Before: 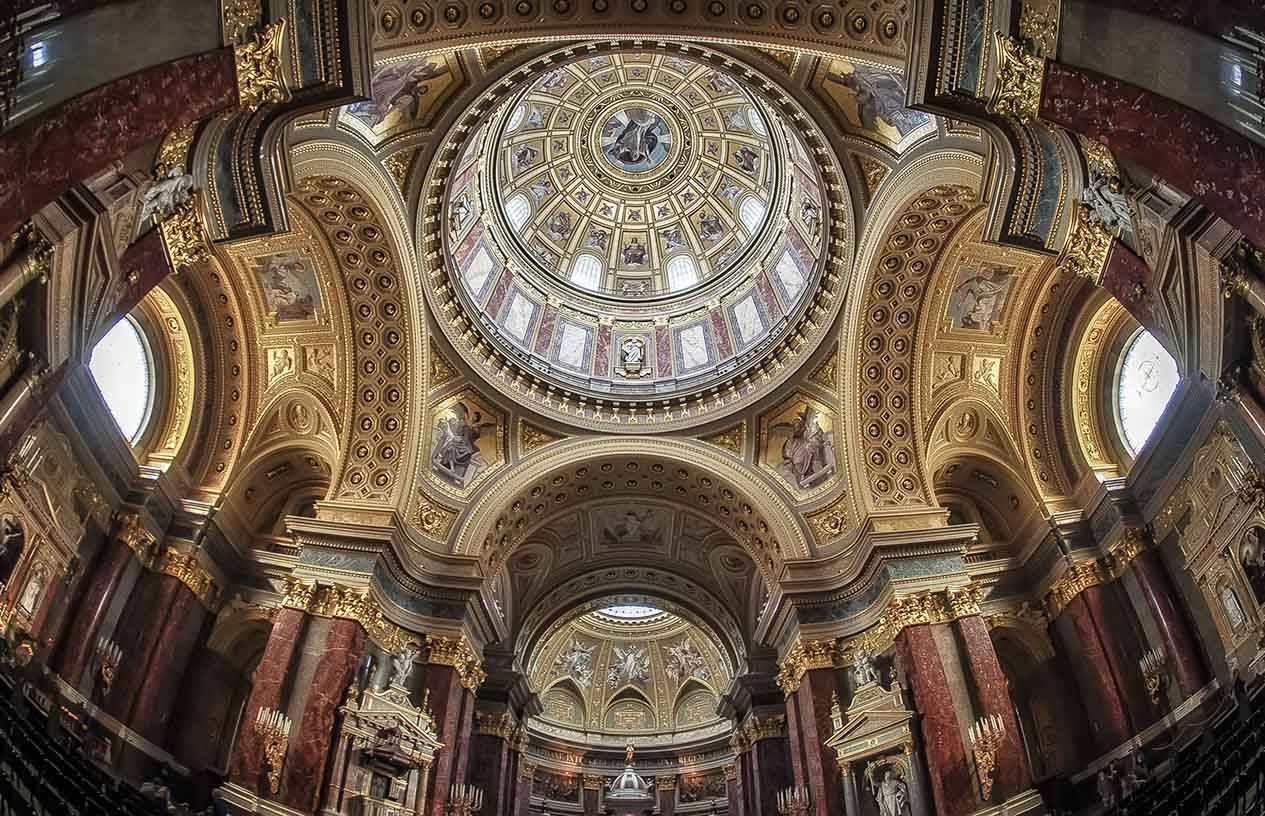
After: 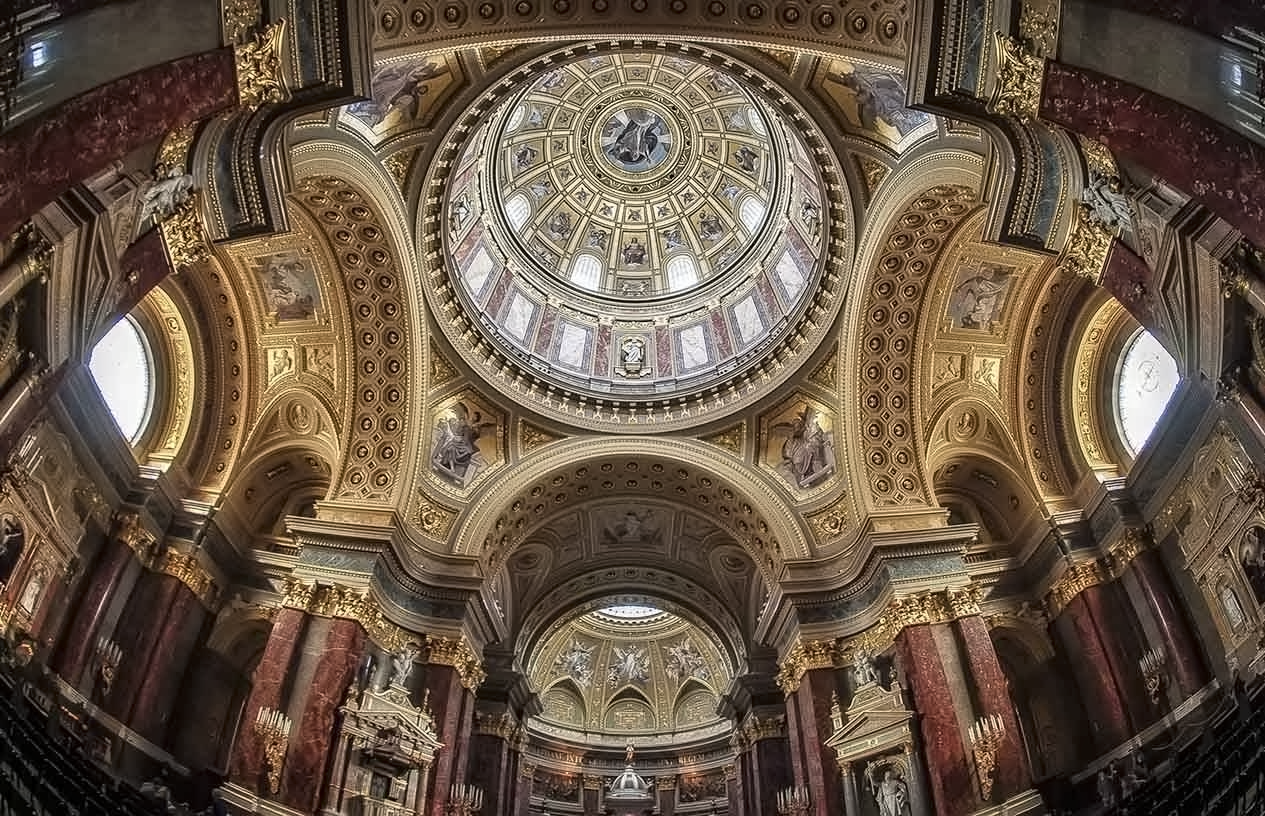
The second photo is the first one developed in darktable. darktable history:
contrast equalizer: y [[0.5 ×6], [0.5 ×6], [0.5 ×6], [0 ×6], [0, 0.039, 0.251, 0.29, 0.293, 0.292]]
